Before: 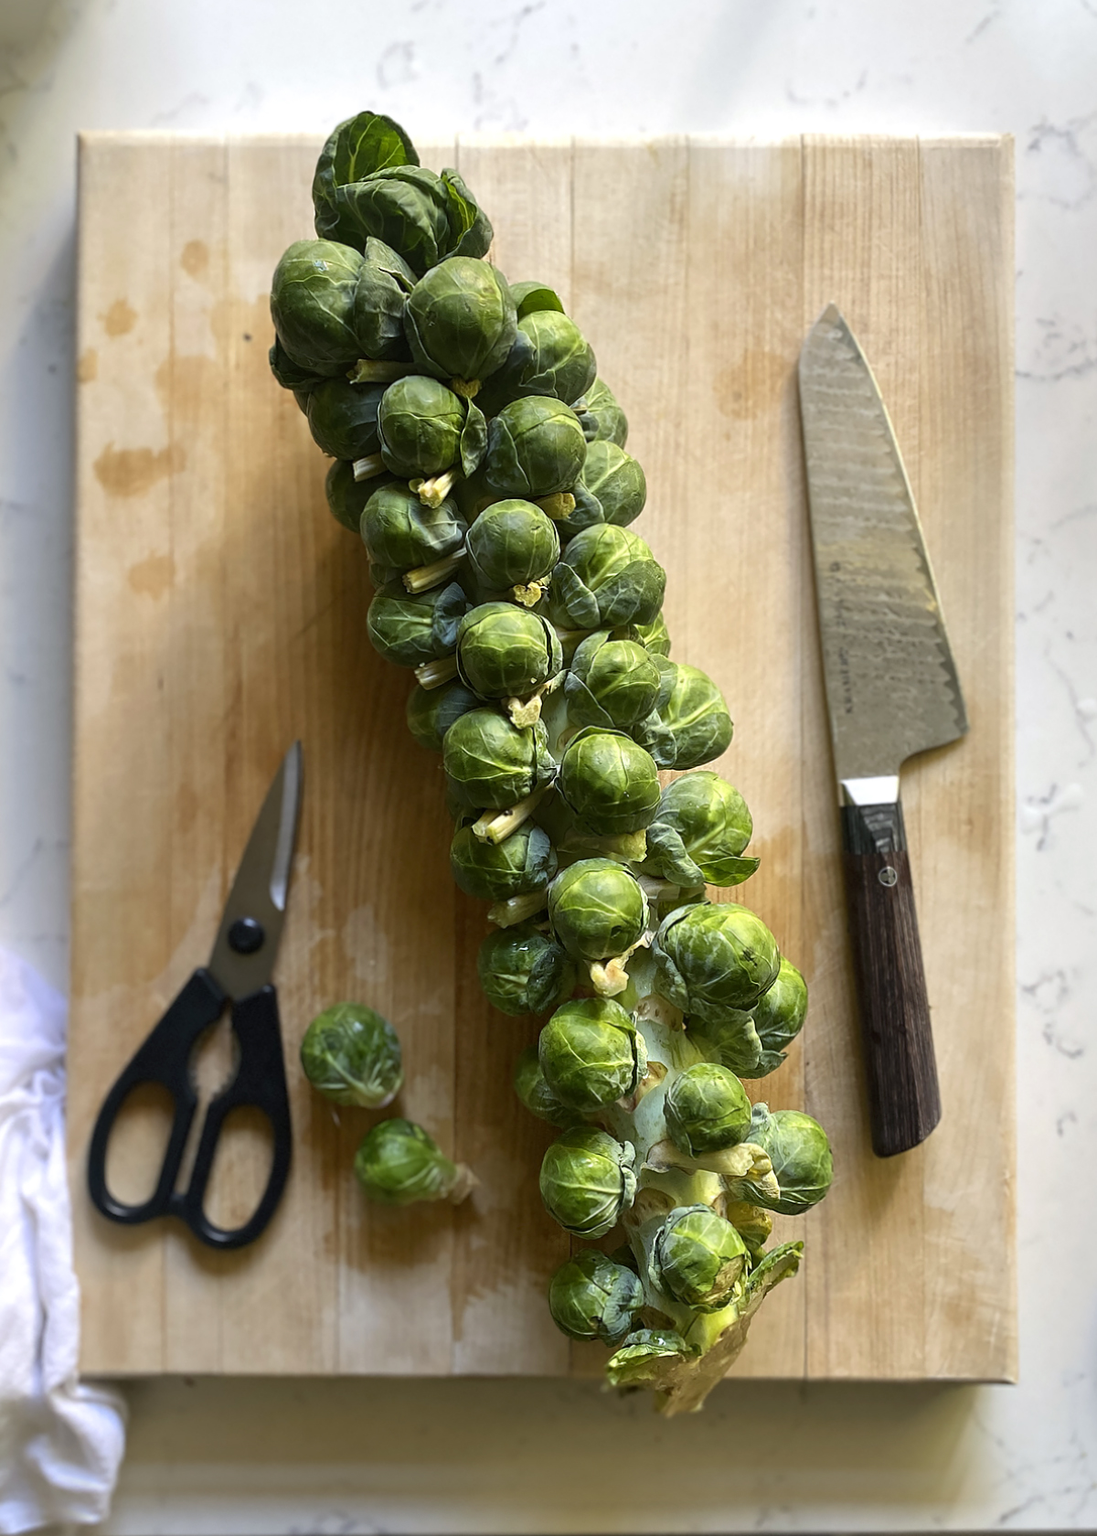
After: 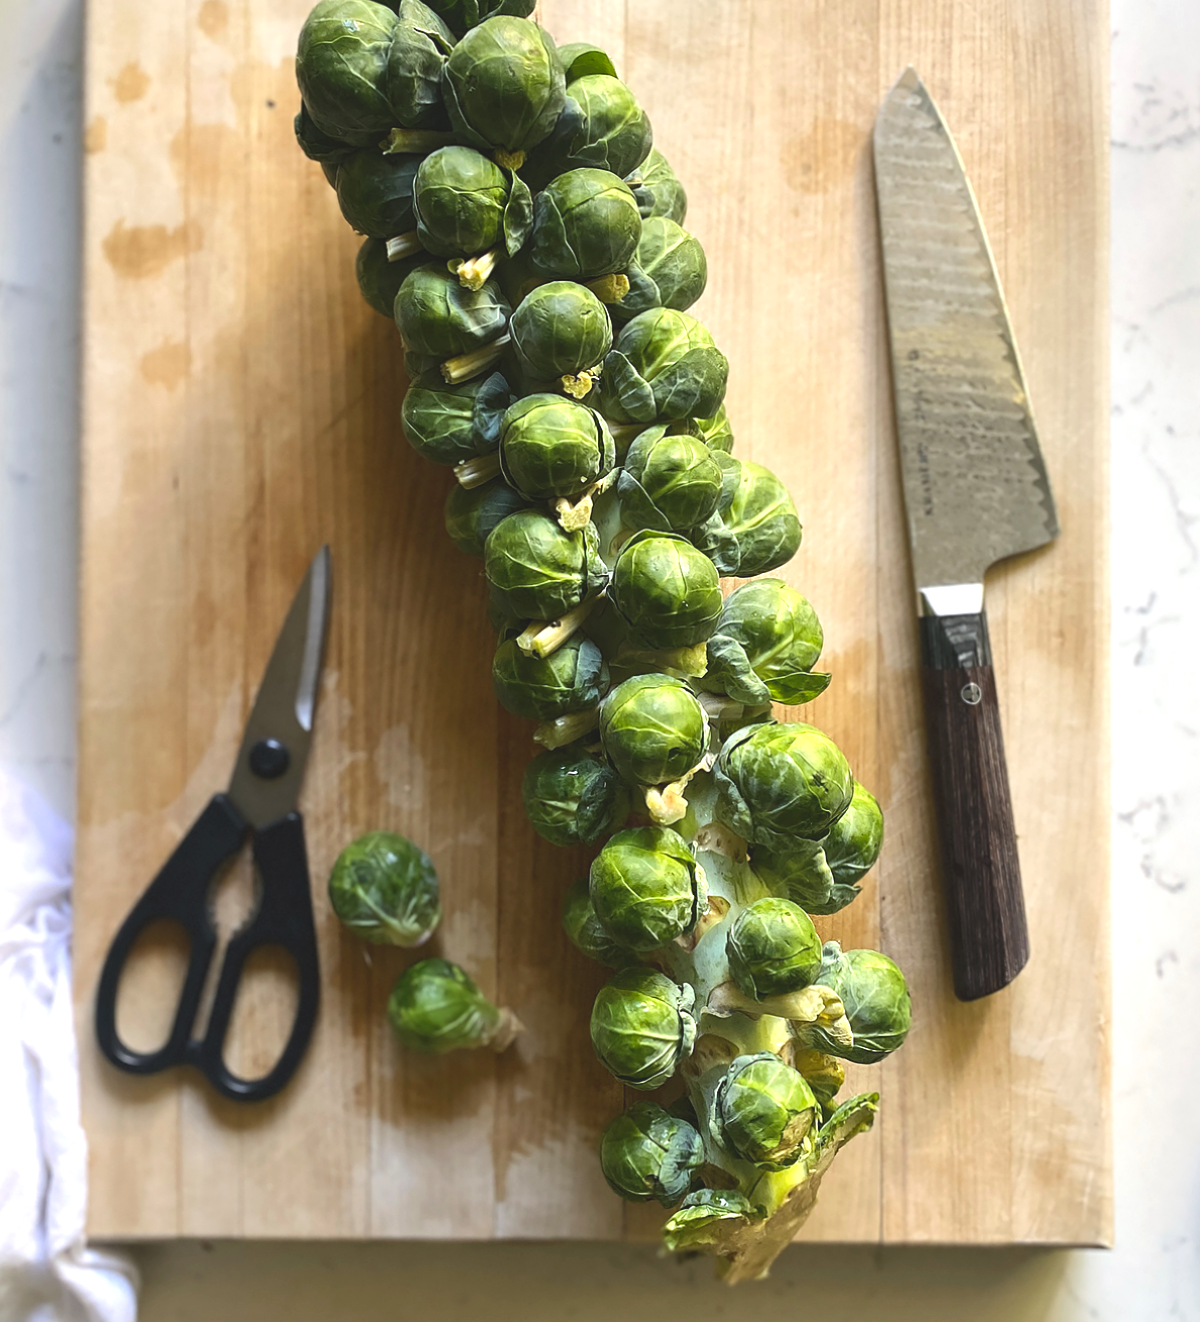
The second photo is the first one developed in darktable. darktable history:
tone equalizer: -8 EV -0.417 EV, -7 EV -0.389 EV, -6 EV -0.333 EV, -5 EV -0.222 EV, -3 EV 0.222 EV, -2 EV 0.333 EV, -1 EV 0.389 EV, +0 EV 0.417 EV, edges refinement/feathering 500, mask exposure compensation -1.57 EV, preserve details no
color balance: lift [1.007, 1, 1, 1], gamma [1.097, 1, 1, 1]
crop and rotate: top 15.774%, bottom 5.506%
